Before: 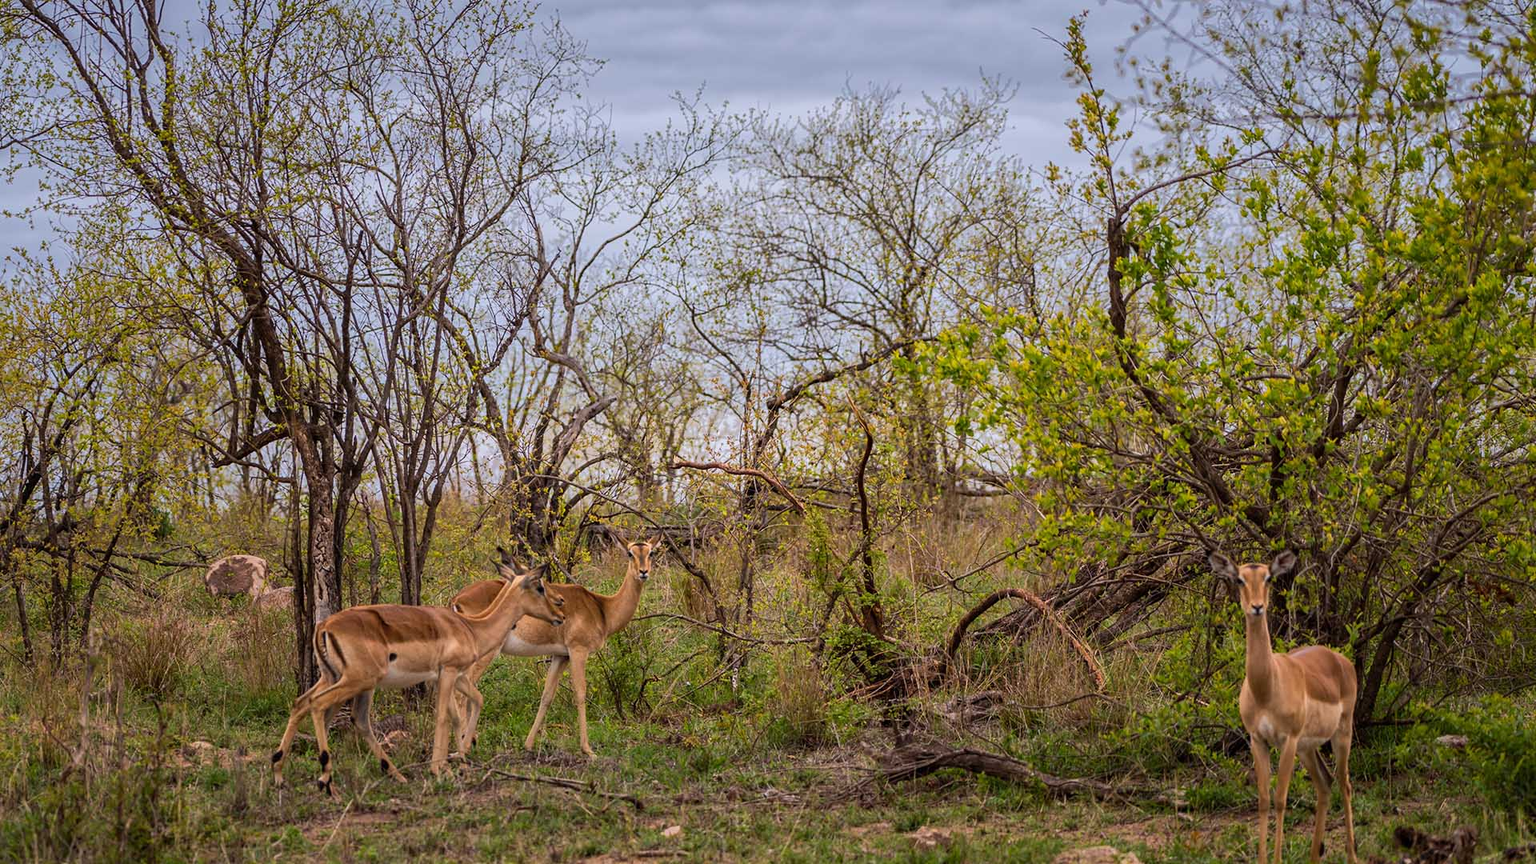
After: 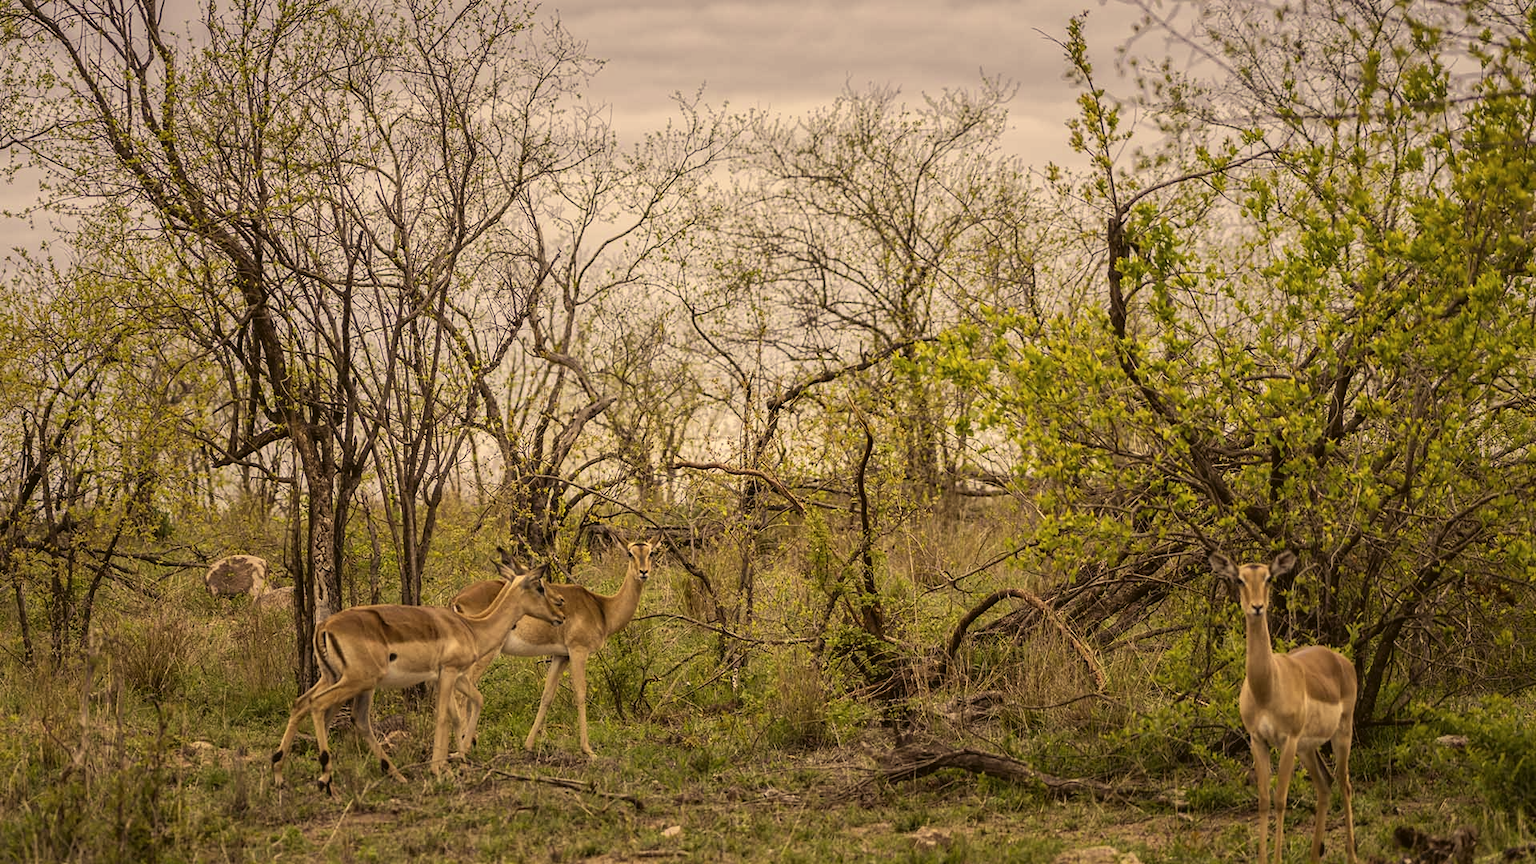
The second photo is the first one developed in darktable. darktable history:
color balance: mode lift, gamma, gain (sRGB), lift [0.997, 0.979, 1.021, 1.011], gamma [1, 1.084, 0.916, 0.998], gain [1, 0.87, 1.13, 1.101], contrast 4.55%, contrast fulcrum 38.24%, output saturation 104.09%
color correction: highlights a* 17.94, highlights b* 35.39, shadows a* 1.48, shadows b* 6.42, saturation 1.01
contrast brightness saturation: contrast -0.05, saturation -0.41
